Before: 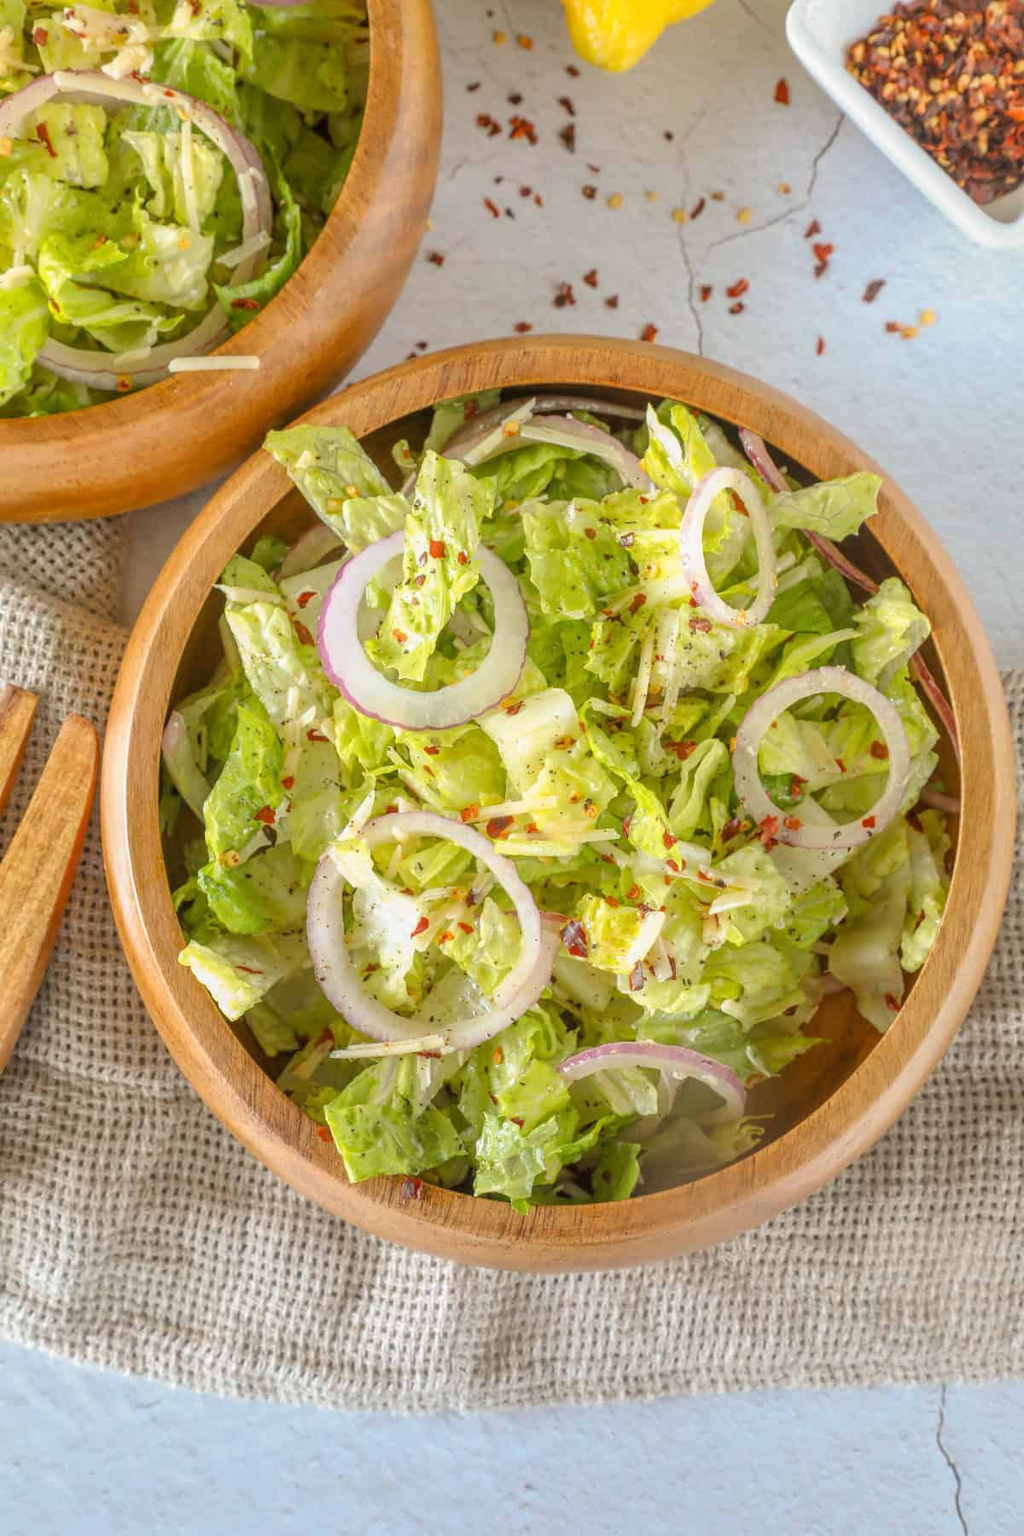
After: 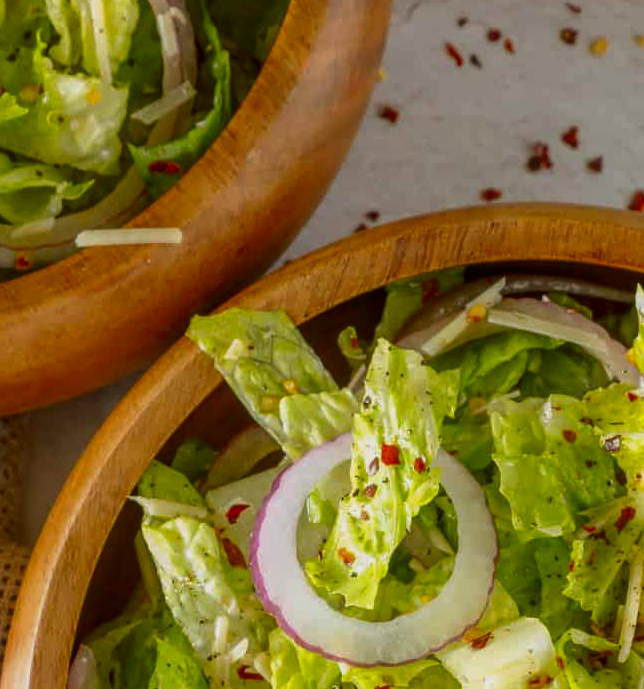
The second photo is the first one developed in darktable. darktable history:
tone equalizer: -8 EV -0.455 EV, -7 EV -0.392 EV, -6 EV -0.325 EV, -5 EV -0.221 EV, -3 EV 0.218 EV, -2 EV 0.339 EV, -1 EV 0.405 EV, +0 EV 0.422 EV, smoothing diameter 2.17%, edges refinement/feathering 15.33, mask exposure compensation -1.57 EV, filter diffusion 5
crop: left 10.23%, top 10.549%, right 36.098%, bottom 51.17%
exposure: exposure -0.492 EV, compensate exposure bias true, compensate highlight preservation false
contrast brightness saturation: brightness -0.247, saturation 0.196
